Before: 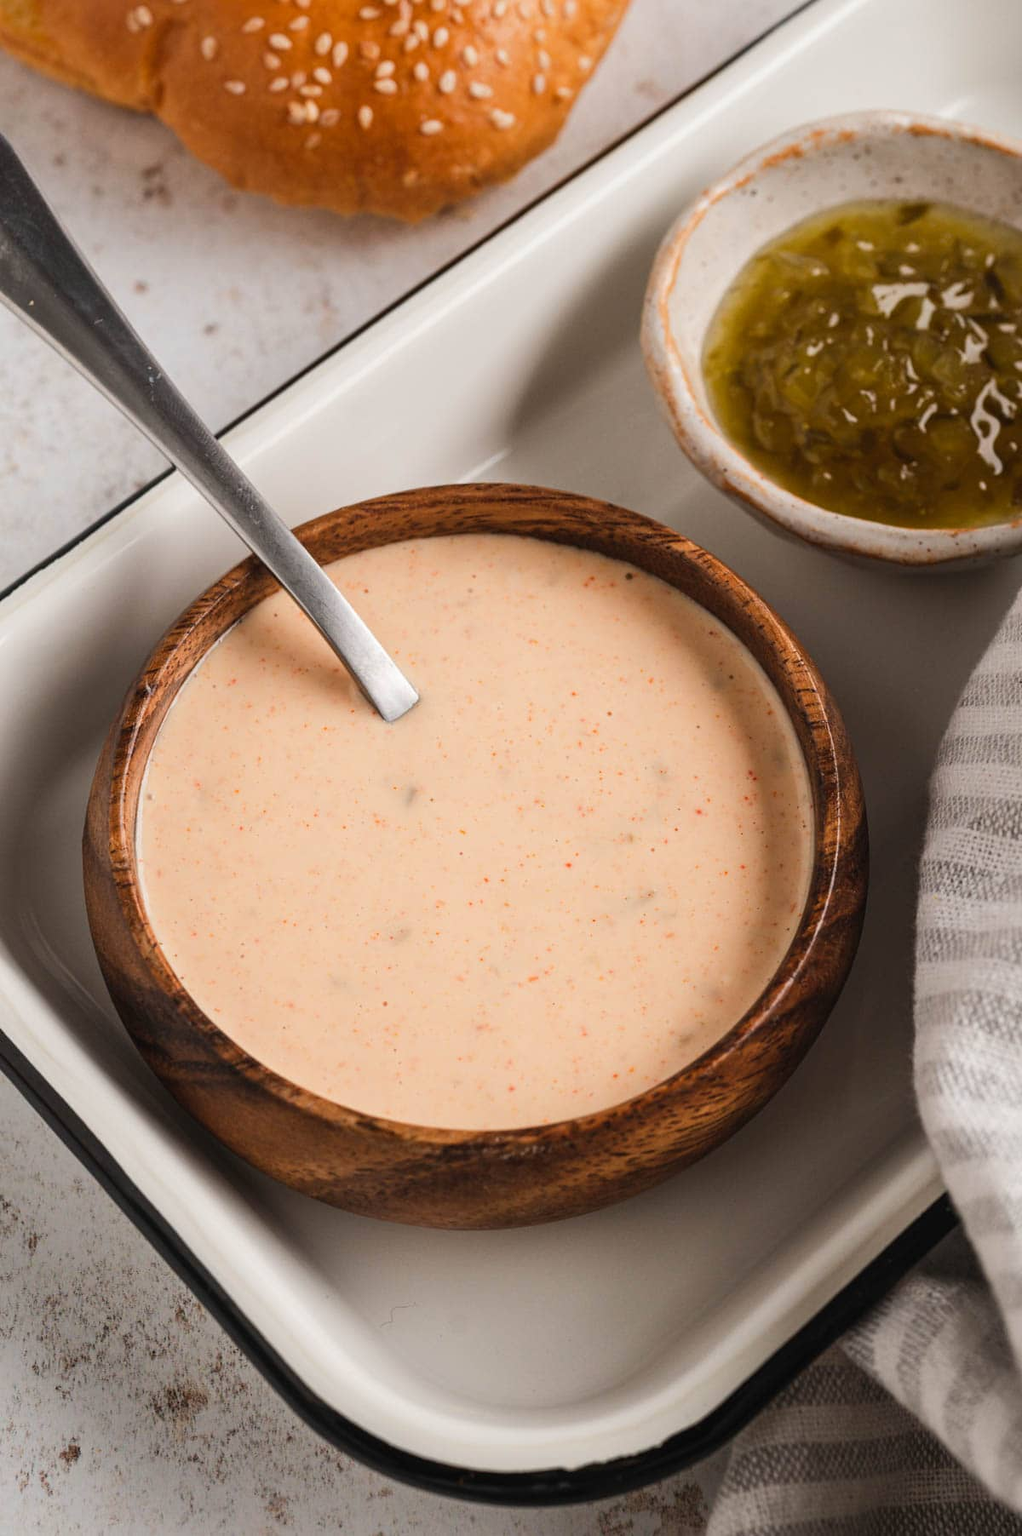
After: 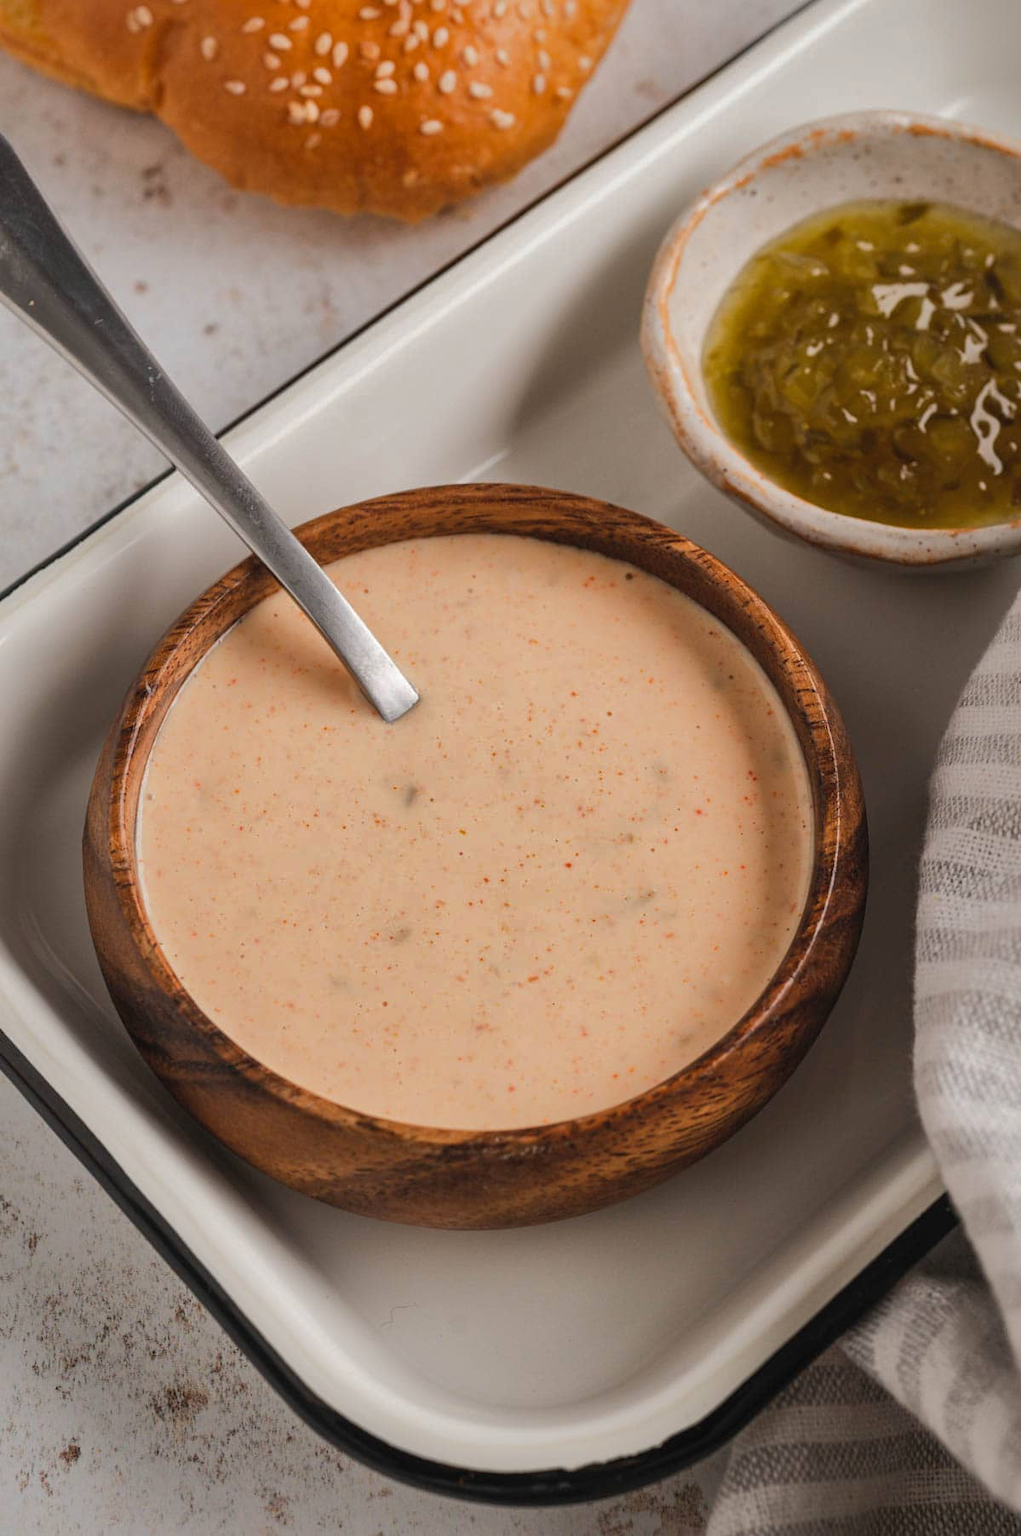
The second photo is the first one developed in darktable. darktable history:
shadows and highlights: shadows 40.07, highlights -59.93
